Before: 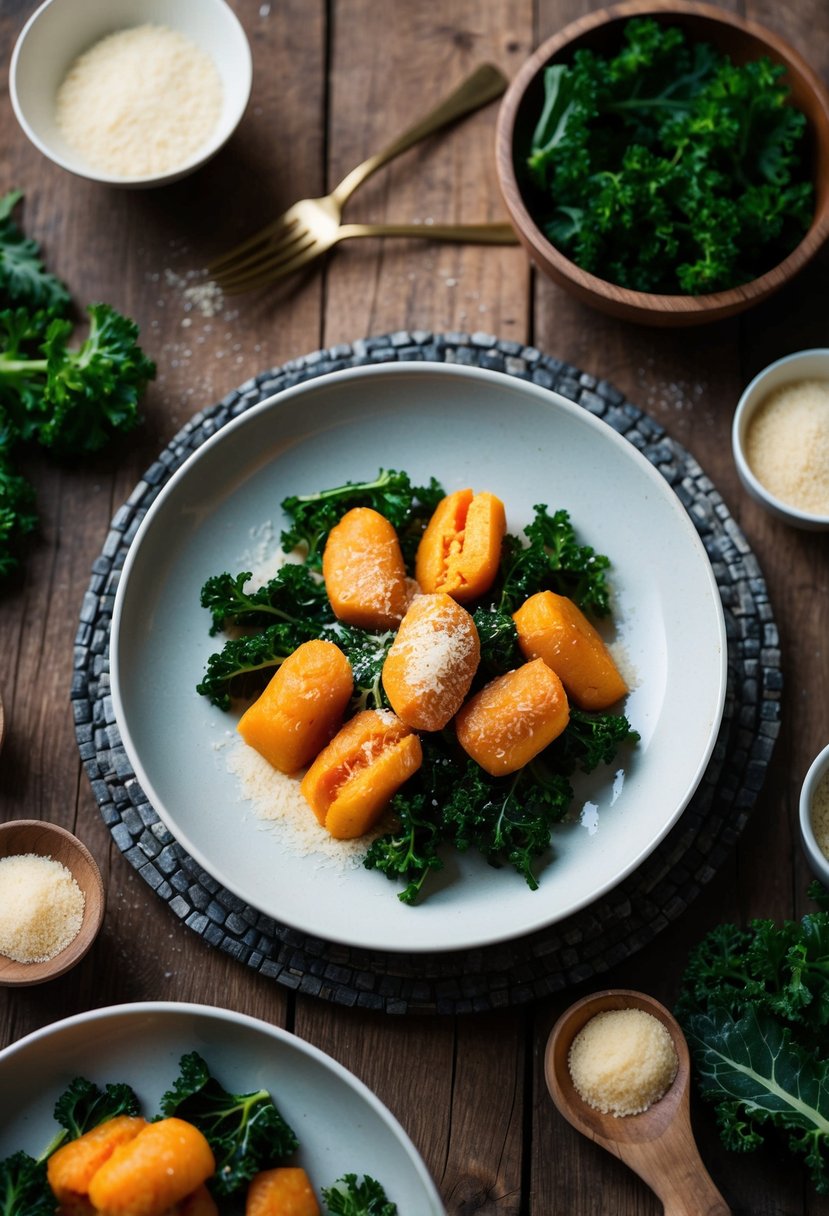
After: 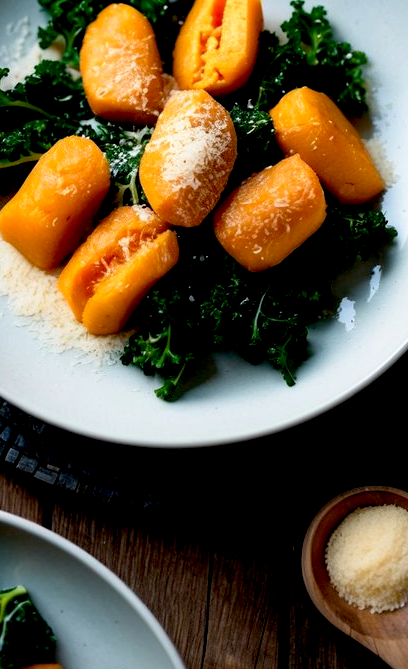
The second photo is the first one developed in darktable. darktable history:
base curve: curves: ch0 [(0.017, 0) (0.425, 0.441) (0.844, 0.933) (1, 1)], preserve colors none
crop: left 29.42%, top 41.452%, right 21.296%, bottom 3.503%
